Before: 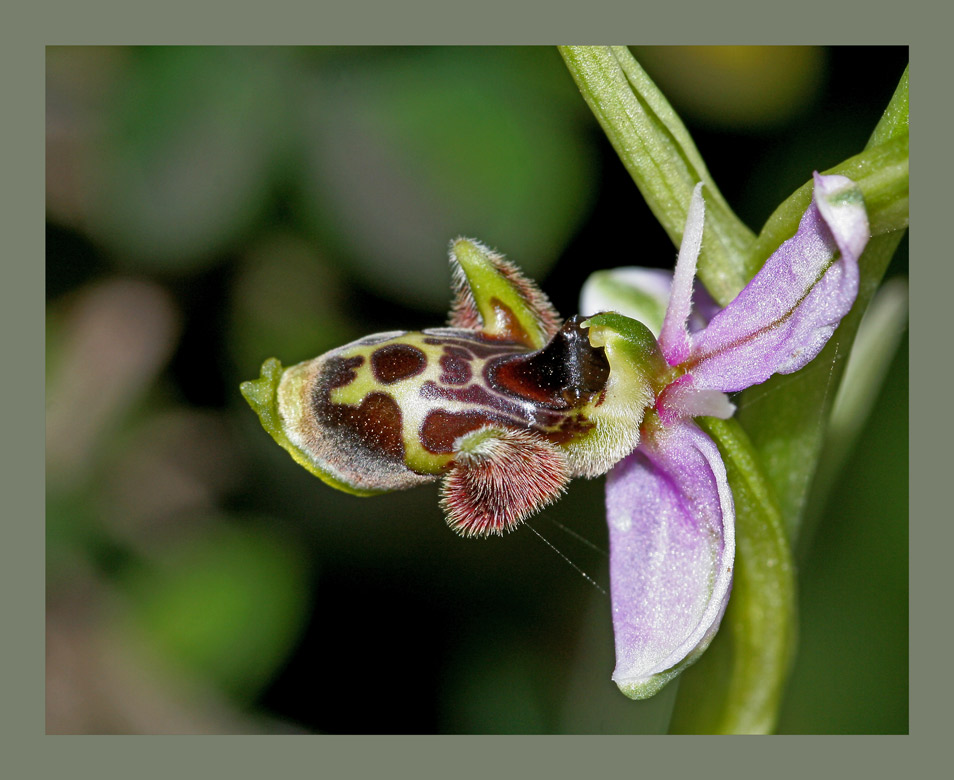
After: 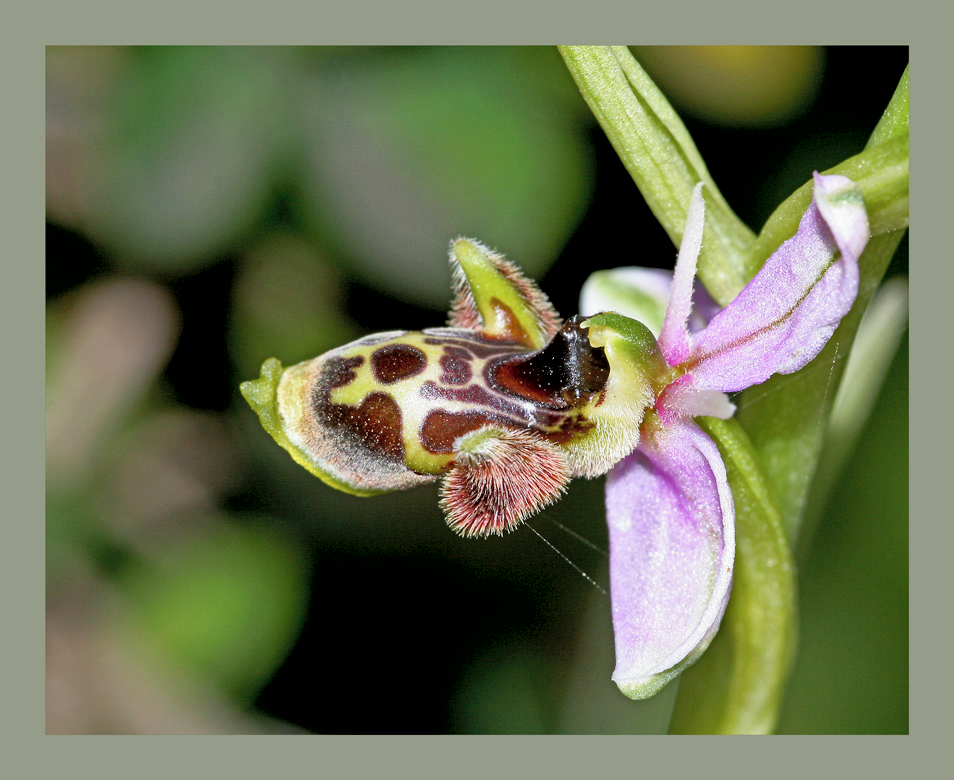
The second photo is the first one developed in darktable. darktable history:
contrast brightness saturation: contrast 0.14, brightness 0.21
white balance: emerald 1
exposure: black level correction 0.005, exposure 0.014 EV, compensate highlight preservation false
